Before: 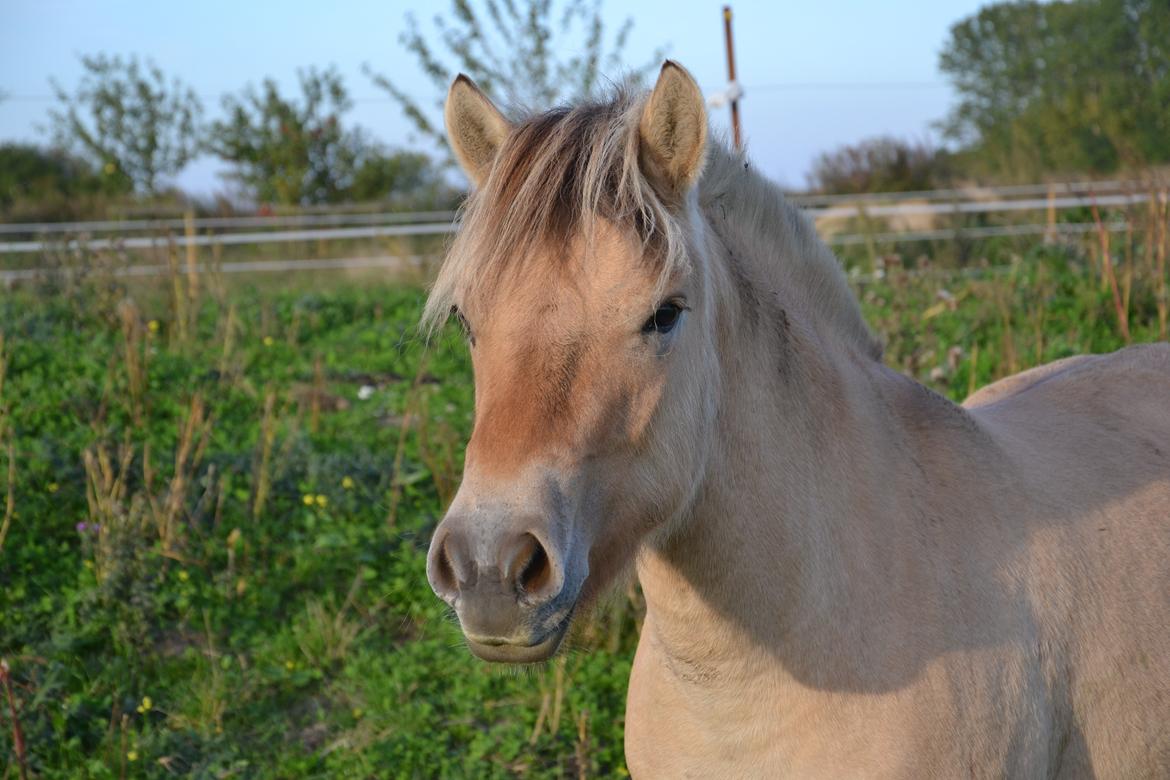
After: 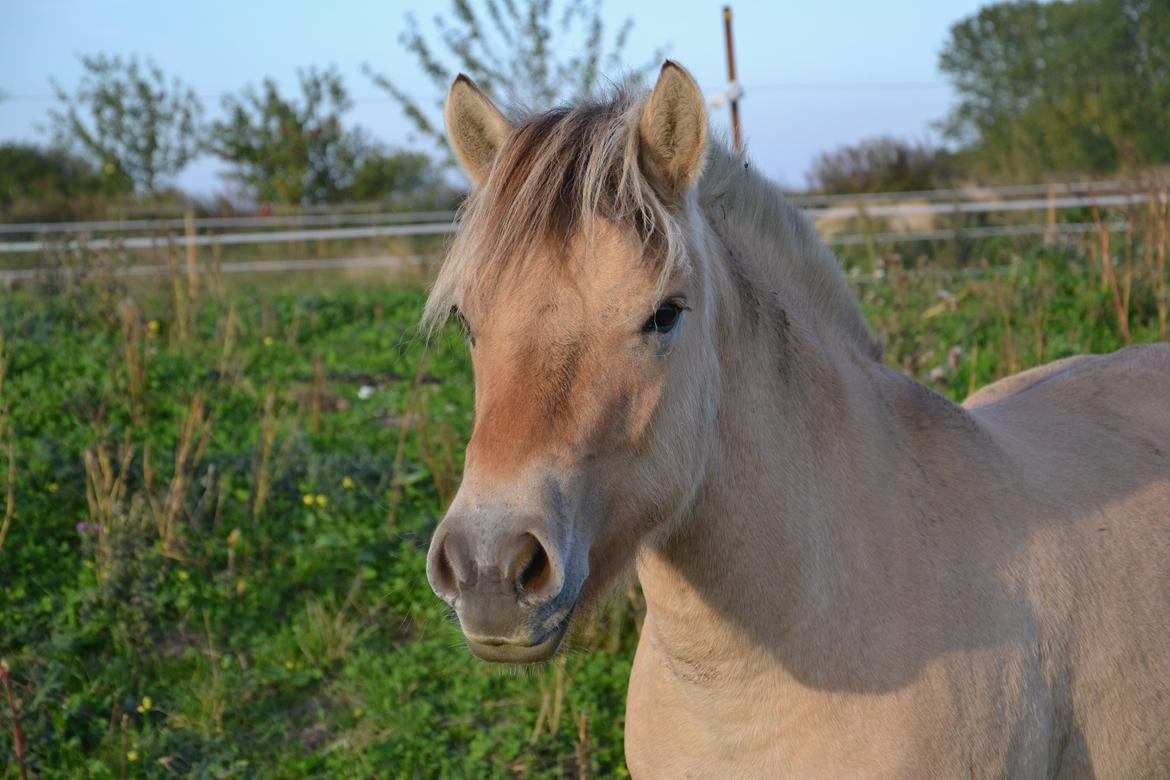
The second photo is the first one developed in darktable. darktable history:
exposure: exposure -0.072 EV, compensate exposure bias true, compensate highlight preservation false
color calibration: illuminant same as pipeline (D50), adaptation XYZ, x 0.347, y 0.359, temperature 5010.86 K
